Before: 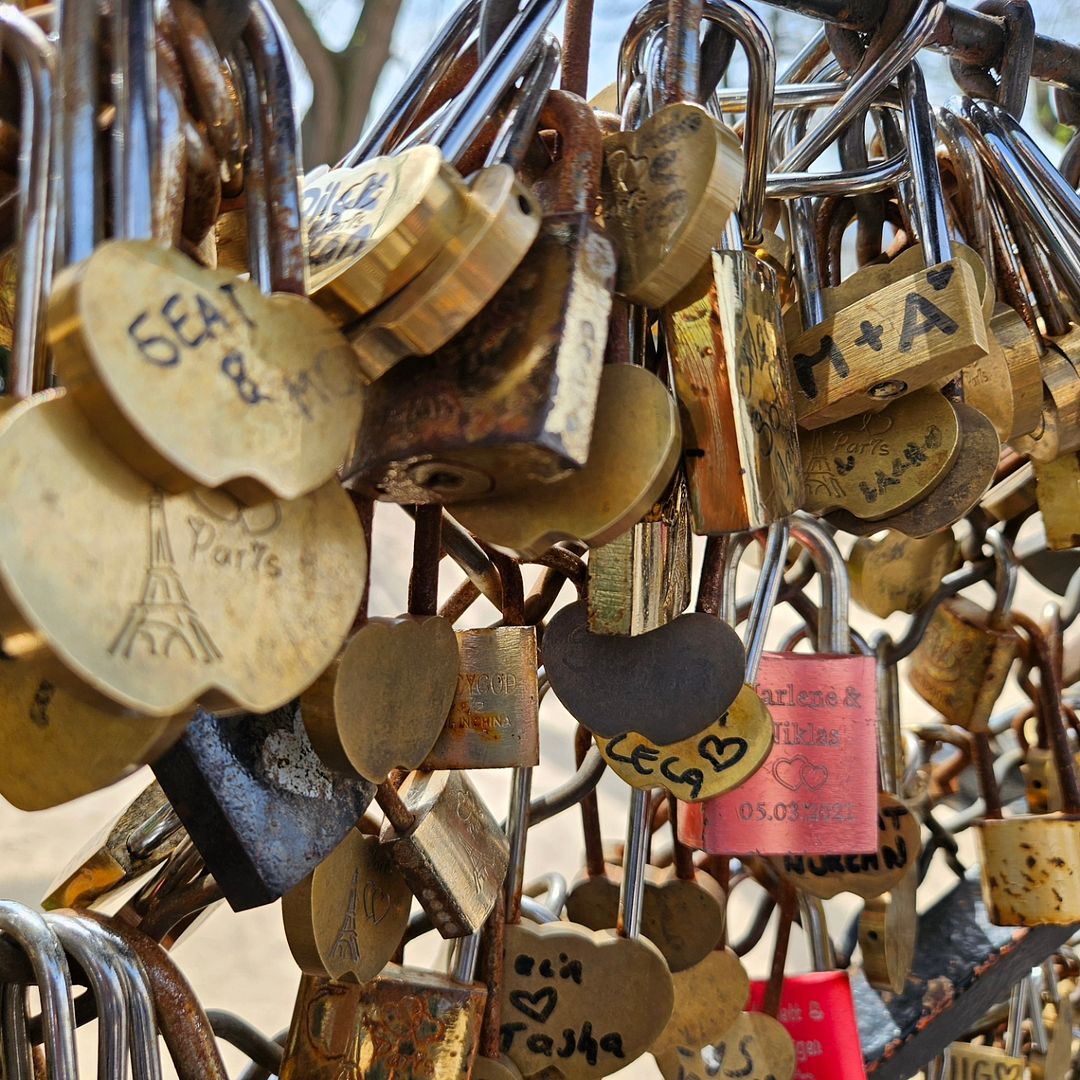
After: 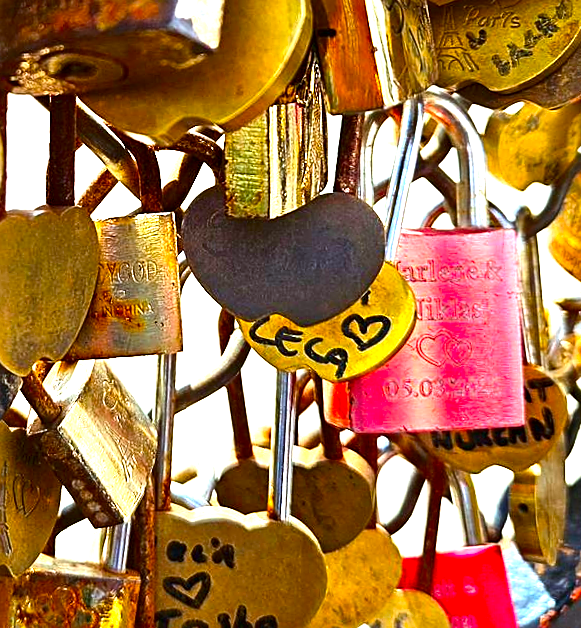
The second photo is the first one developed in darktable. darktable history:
white balance: red 0.98, blue 1.034
crop: left 34.479%, top 38.822%, right 13.718%, bottom 5.172%
exposure: black level correction 0, exposure 1.2 EV, compensate exposure bias true, compensate highlight preservation false
sharpen: on, module defaults
rotate and perspective: rotation -2.29°, automatic cropping off
color balance rgb: perceptual saturation grading › global saturation 36%, perceptual brilliance grading › global brilliance 10%, global vibrance 20%
color correction: highlights a* -2.73, highlights b* -2.09, shadows a* 2.41, shadows b* 2.73
contrast brightness saturation: contrast 0.12, brightness -0.12, saturation 0.2
